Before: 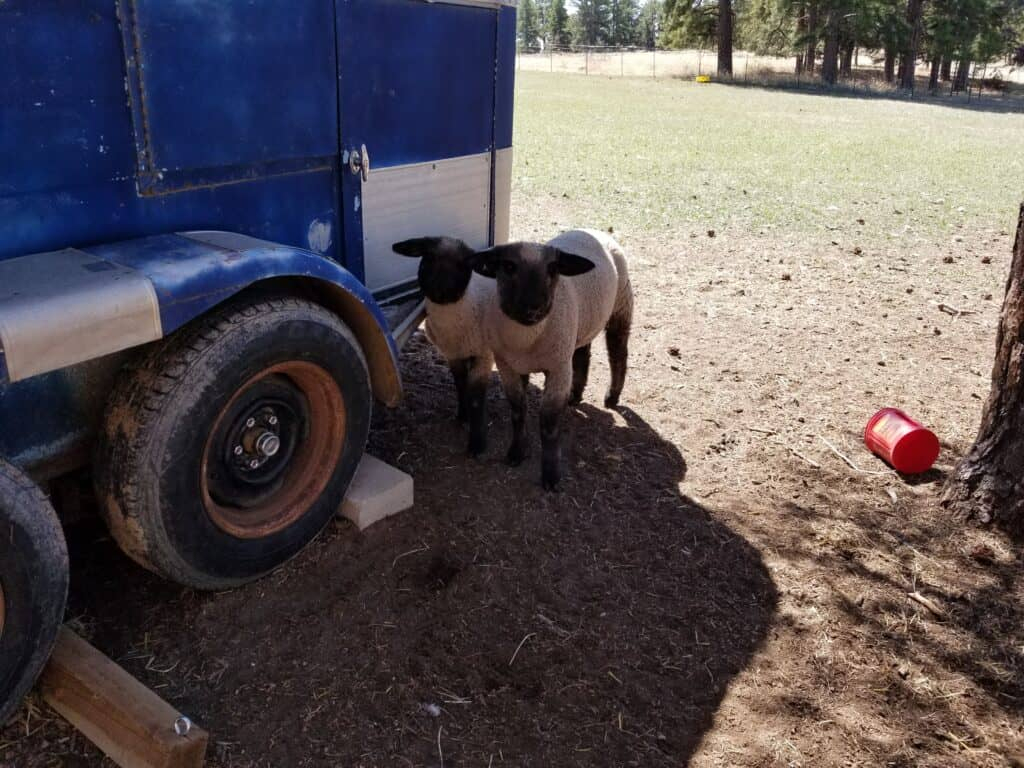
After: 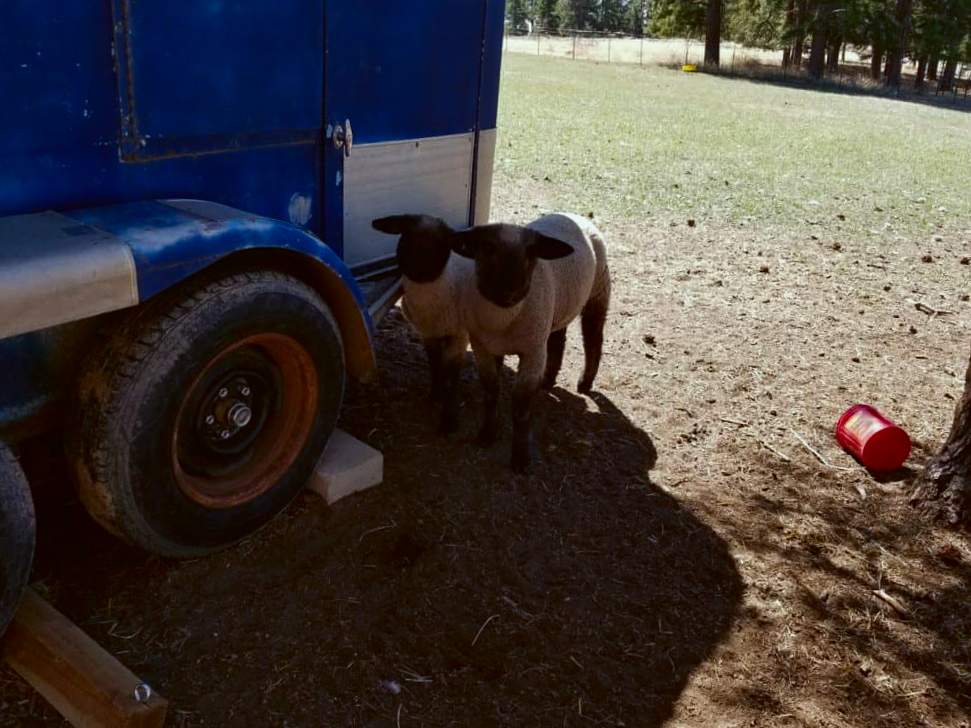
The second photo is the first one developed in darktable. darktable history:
crop and rotate: angle -2.38°
color balance: lift [1.004, 1.002, 1.002, 0.998], gamma [1, 1.007, 1.002, 0.993], gain [1, 0.977, 1.013, 1.023], contrast -3.64%
contrast brightness saturation: brightness -0.25, saturation 0.2
